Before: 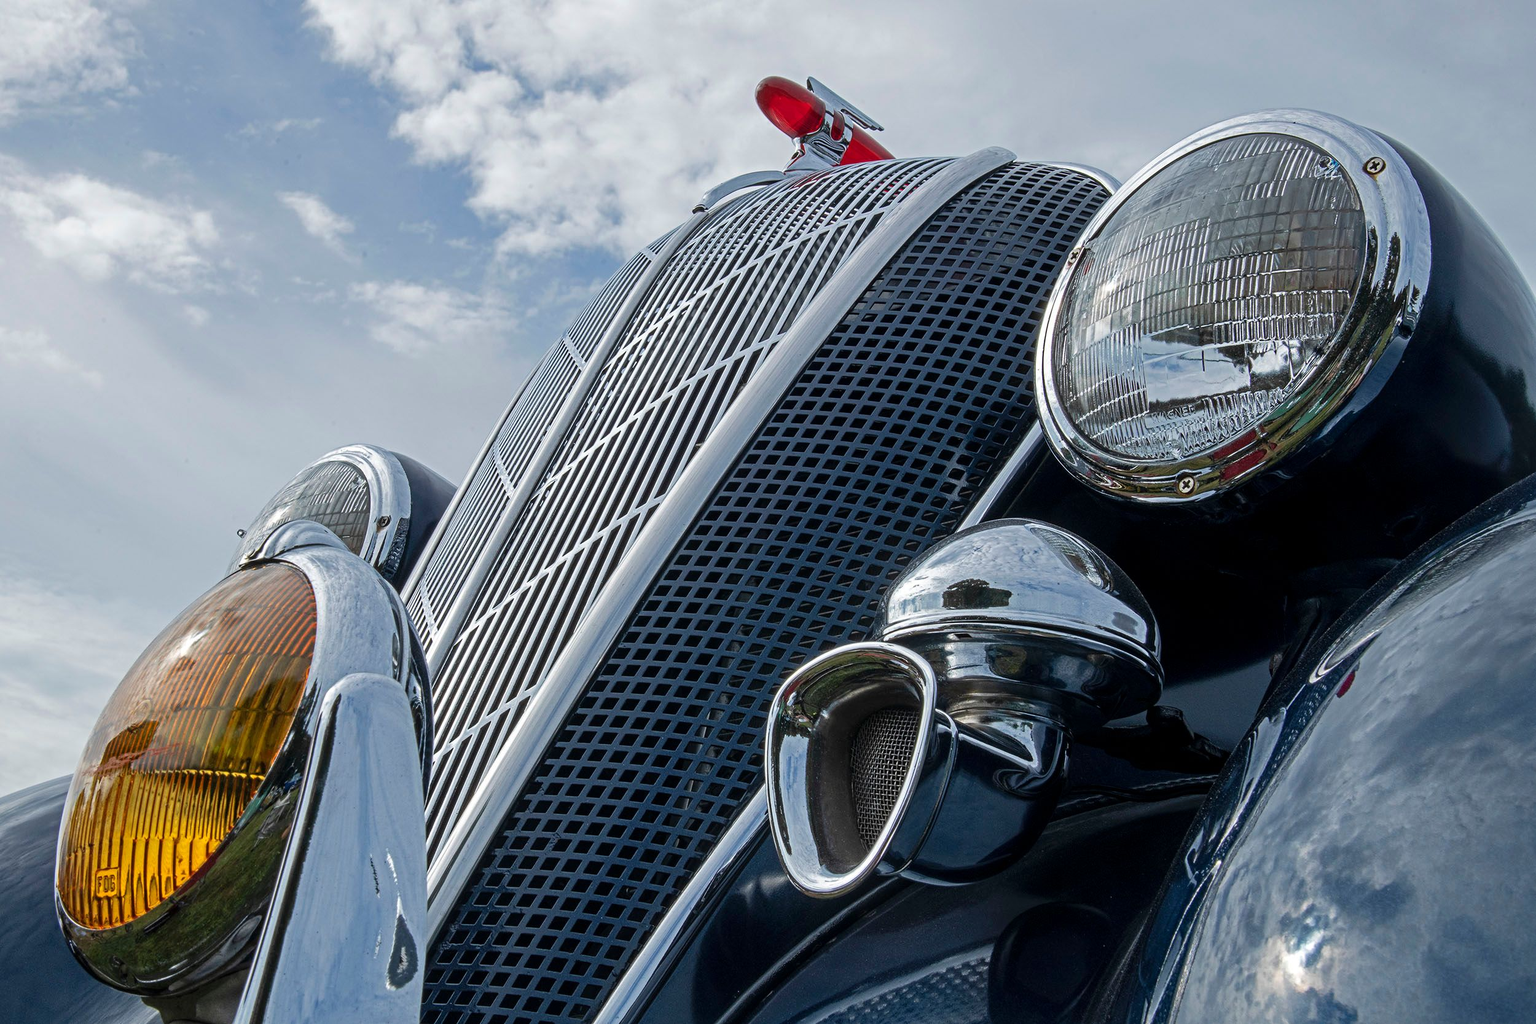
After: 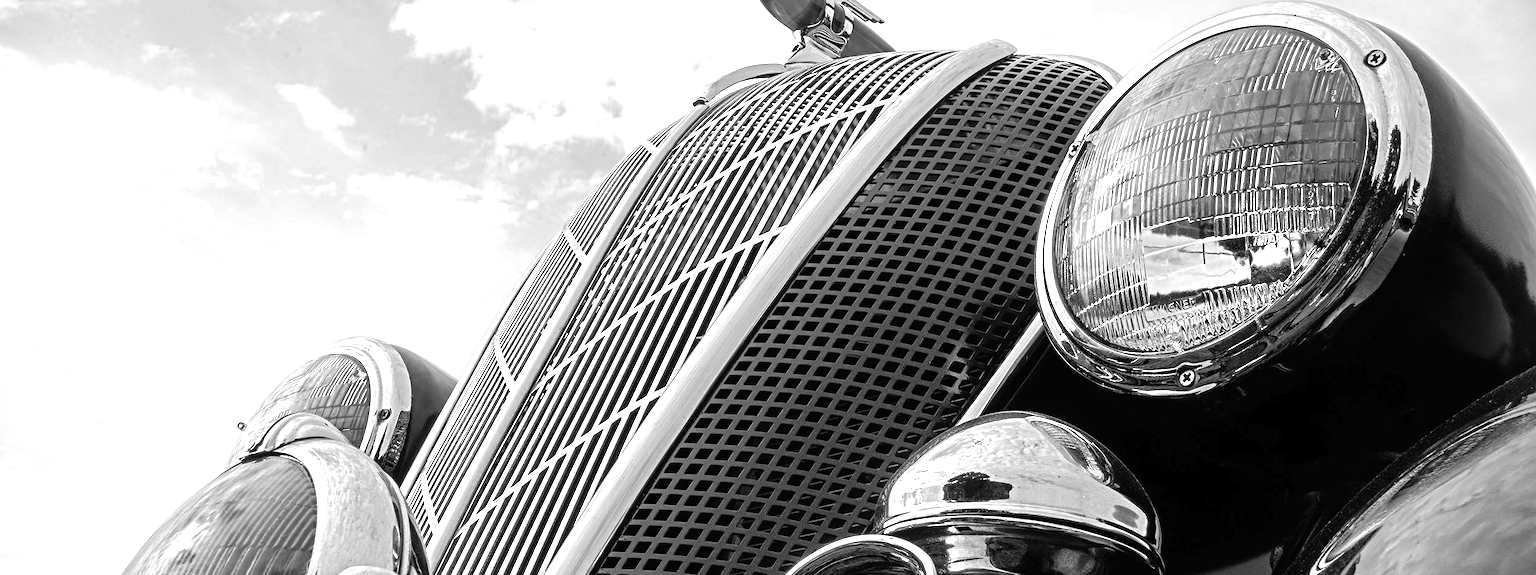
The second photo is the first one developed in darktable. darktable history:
tone curve: curves: ch0 [(0, 0) (0.003, 0.014) (0.011, 0.014) (0.025, 0.022) (0.044, 0.041) (0.069, 0.063) (0.1, 0.086) (0.136, 0.118) (0.177, 0.161) (0.224, 0.211) (0.277, 0.262) (0.335, 0.323) (0.399, 0.384) (0.468, 0.459) (0.543, 0.54) (0.623, 0.624) (0.709, 0.711) (0.801, 0.796) (0.898, 0.879) (1, 1)], preserve colors none
color calibration: output gray [0.31, 0.36, 0.33, 0], illuminant as shot in camera, x 0.358, y 0.373, temperature 4628.91 K
crop and rotate: top 10.558%, bottom 33.283%
vignetting: fall-off start 99.67%, brightness -0.874
tone equalizer: -8 EV -1.11 EV, -7 EV -1.02 EV, -6 EV -0.882 EV, -5 EV -0.6 EV, -3 EV 0.564 EV, -2 EV 0.871 EV, -1 EV 1 EV, +0 EV 1.07 EV
